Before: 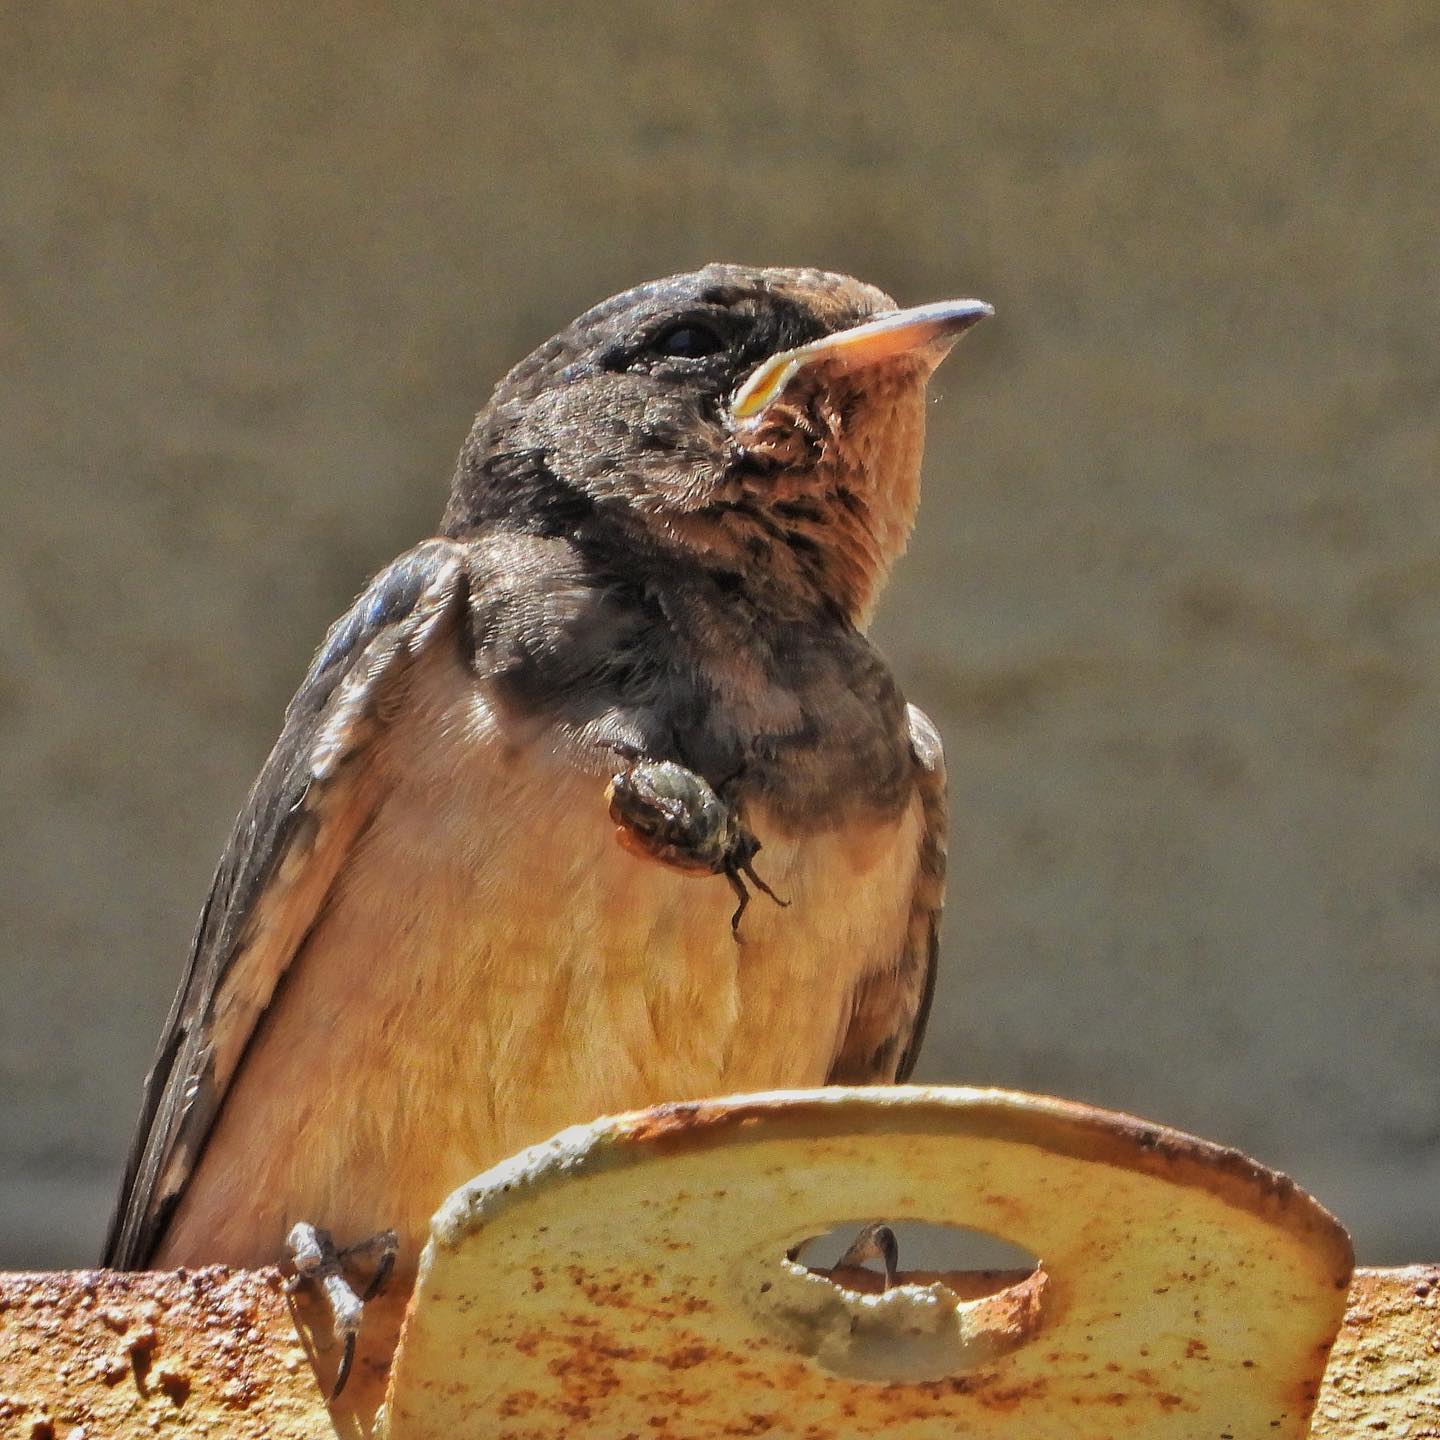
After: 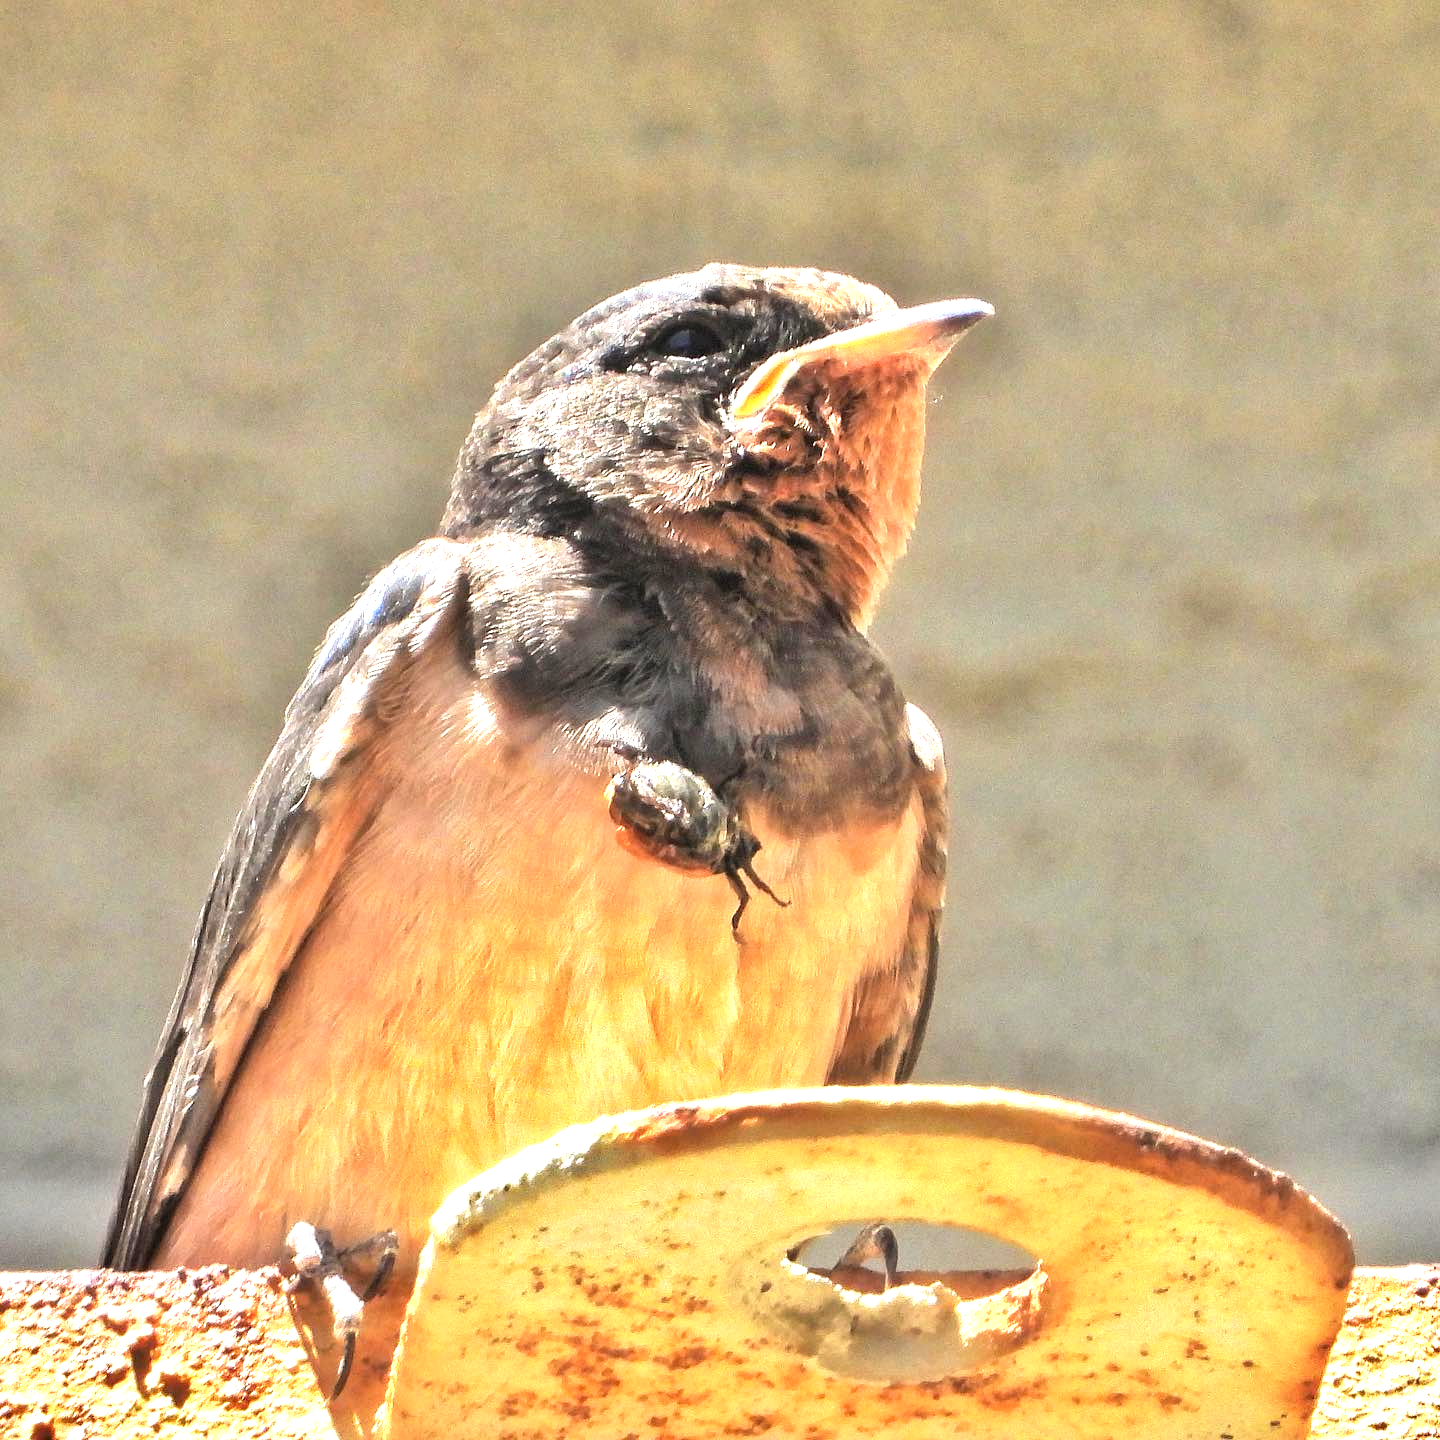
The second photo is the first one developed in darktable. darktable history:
exposure: black level correction 0, exposure 1.62 EV, compensate highlight preservation false
